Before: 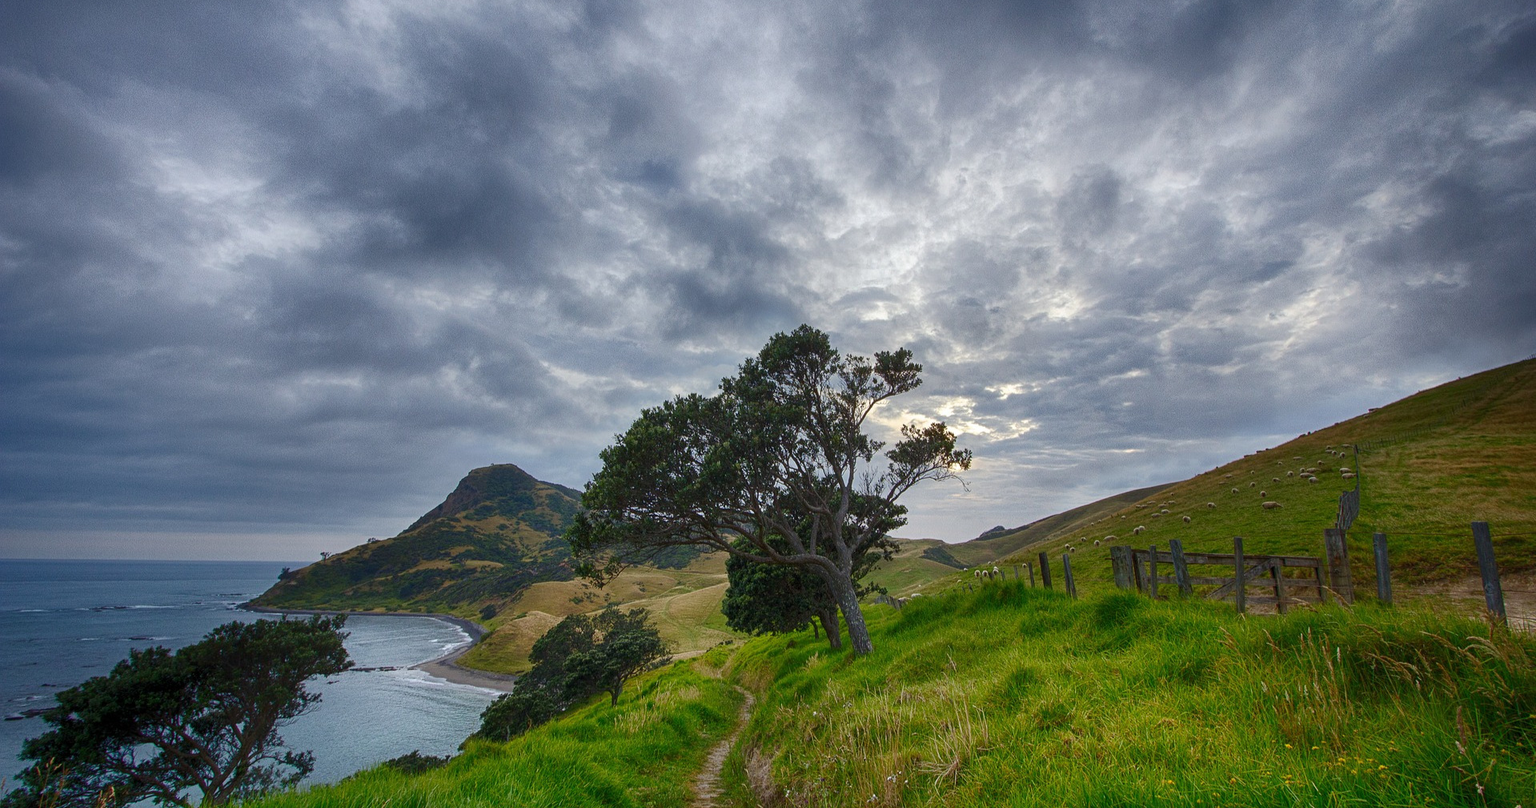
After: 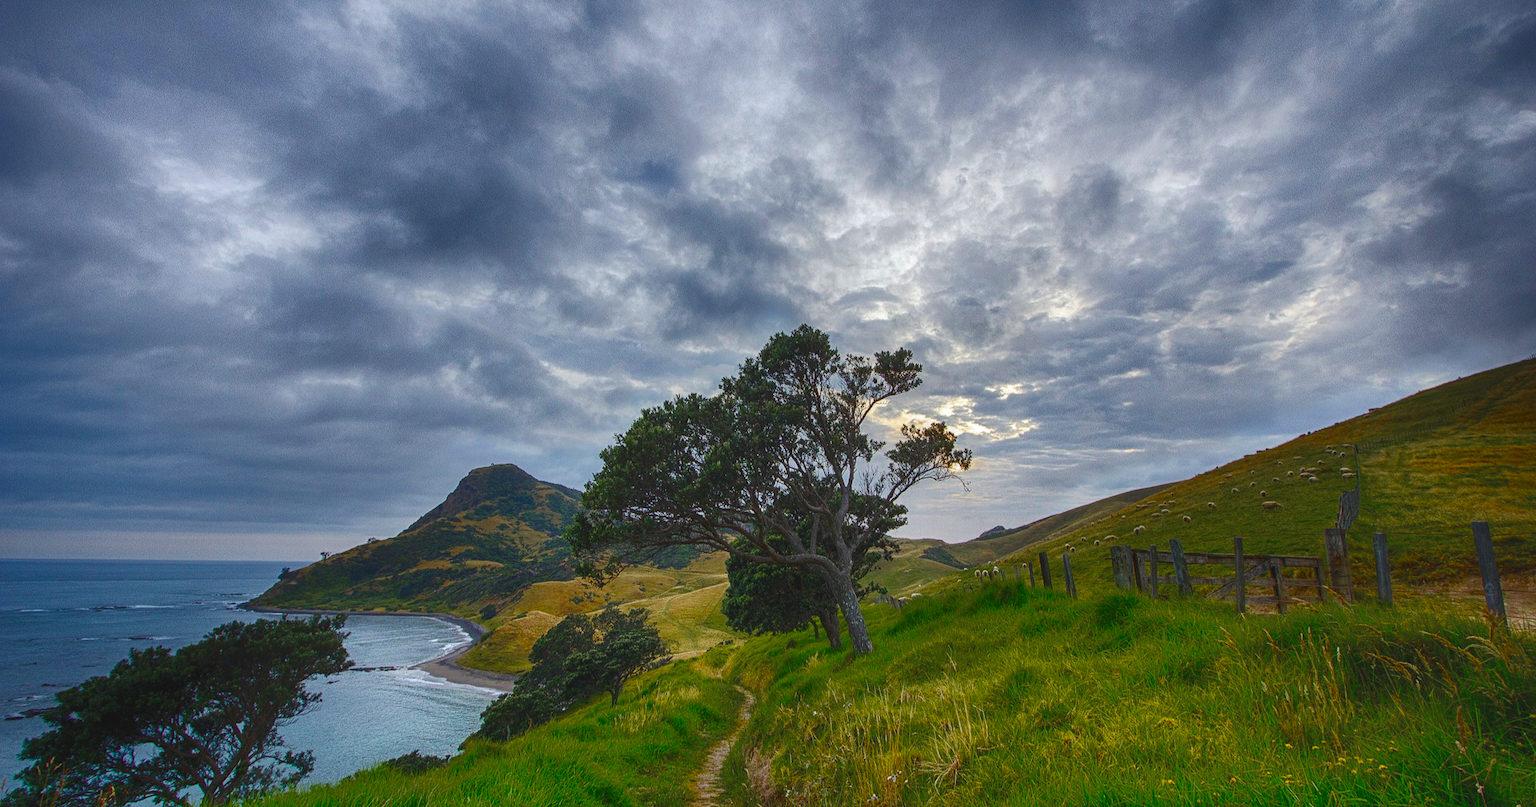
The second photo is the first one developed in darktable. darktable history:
color balance rgb: linear chroma grading › global chroma 15%, perceptual saturation grading › global saturation 30%
color zones: curves: ch0 [(0.11, 0.396) (0.195, 0.36) (0.25, 0.5) (0.303, 0.412) (0.357, 0.544) (0.75, 0.5) (0.967, 0.328)]; ch1 [(0, 0.468) (0.112, 0.512) (0.202, 0.6) (0.25, 0.5) (0.307, 0.352) (0.357, 0.544) (0.75, 0.5) (0.963, 0.524)]
local contrast: detail 130%
exposure: black level correction -0.014, exposure -0.193 EV, compensate highlight preservation false
